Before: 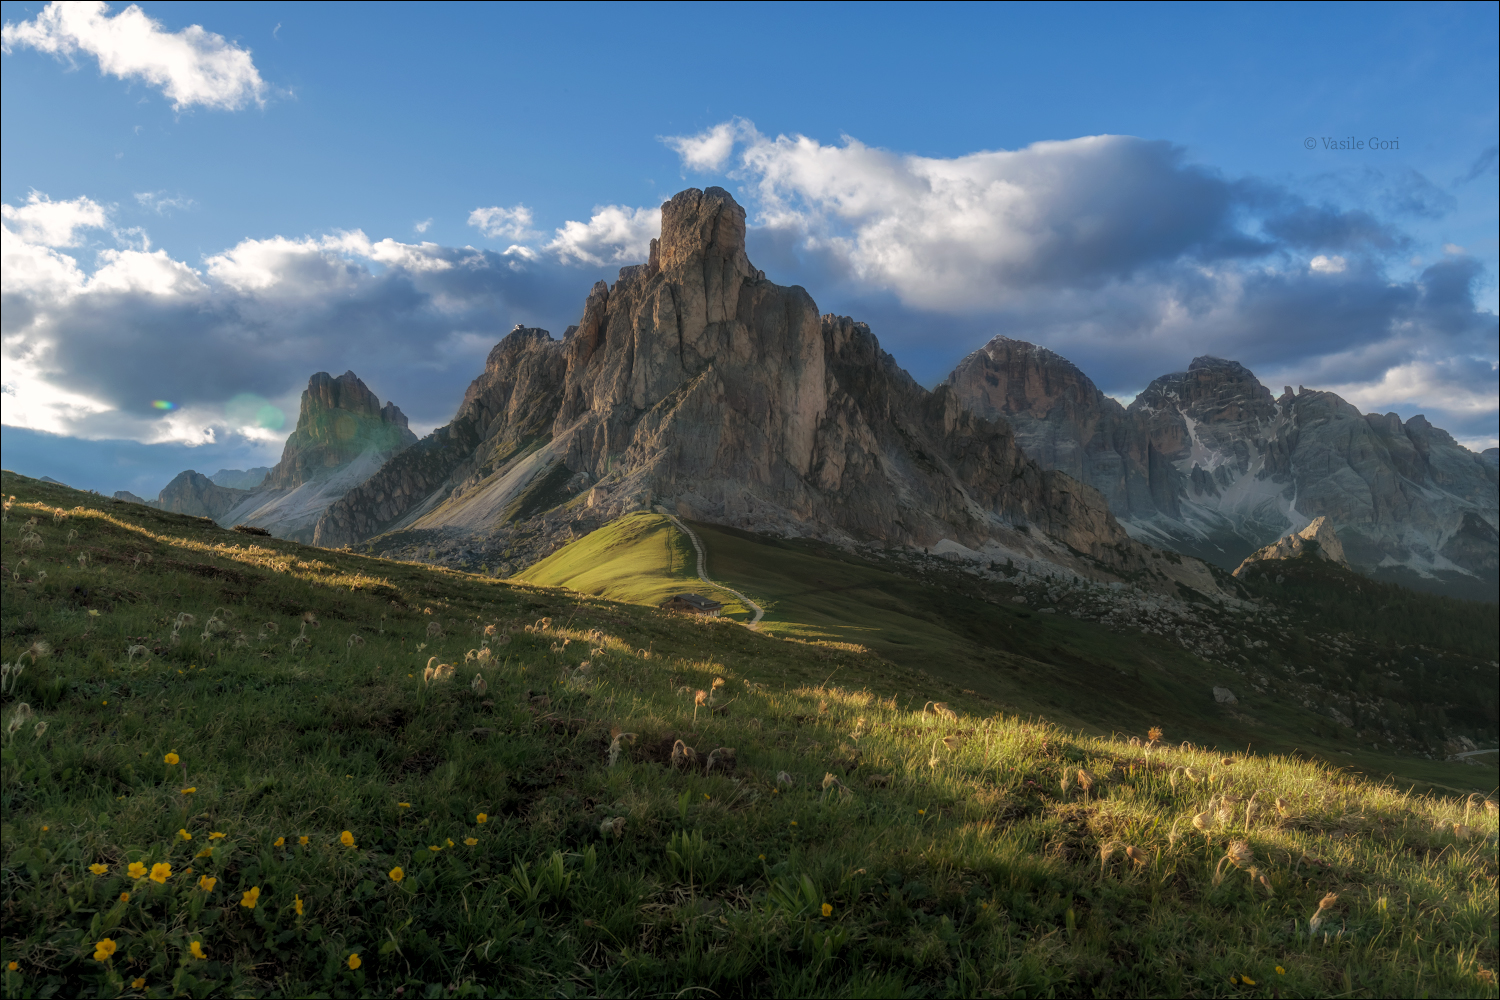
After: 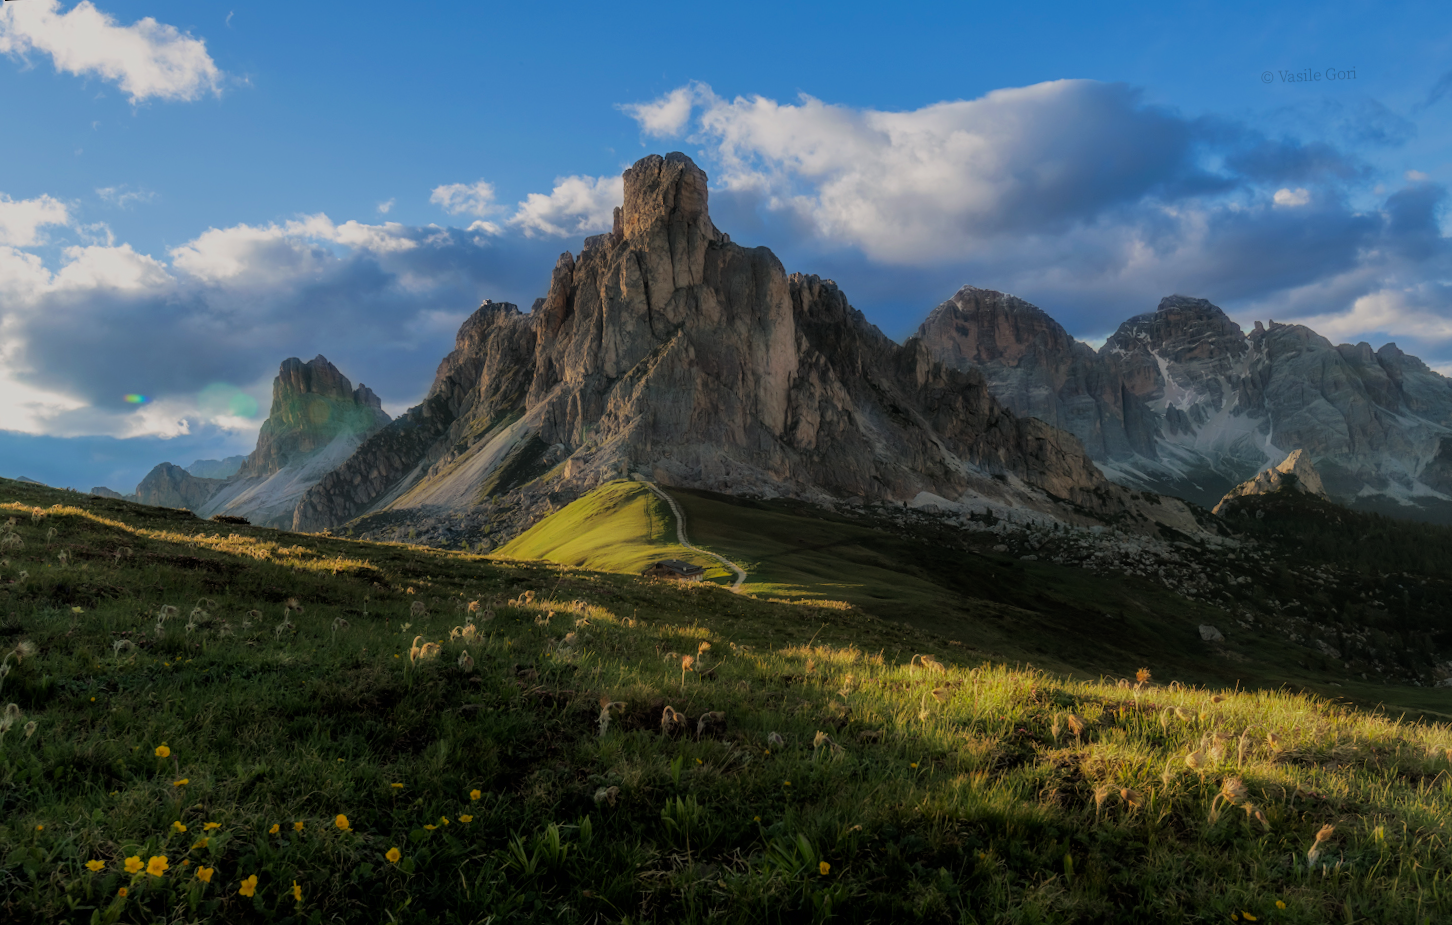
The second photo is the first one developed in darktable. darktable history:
contrast brightness saturation: saturation 0.18
exposure: exposure -0.04 EV, compensate highlight preservation false
rotate and perspective: rotation -3°, crop left 0.031, crop right 0.968, crop top 0.07, crop bottom 0.93
filmic rgb: black relative exposure -7.48 EV, white relative exposure 4.83 EV, hardness 3.4, color science v6 (2022)
